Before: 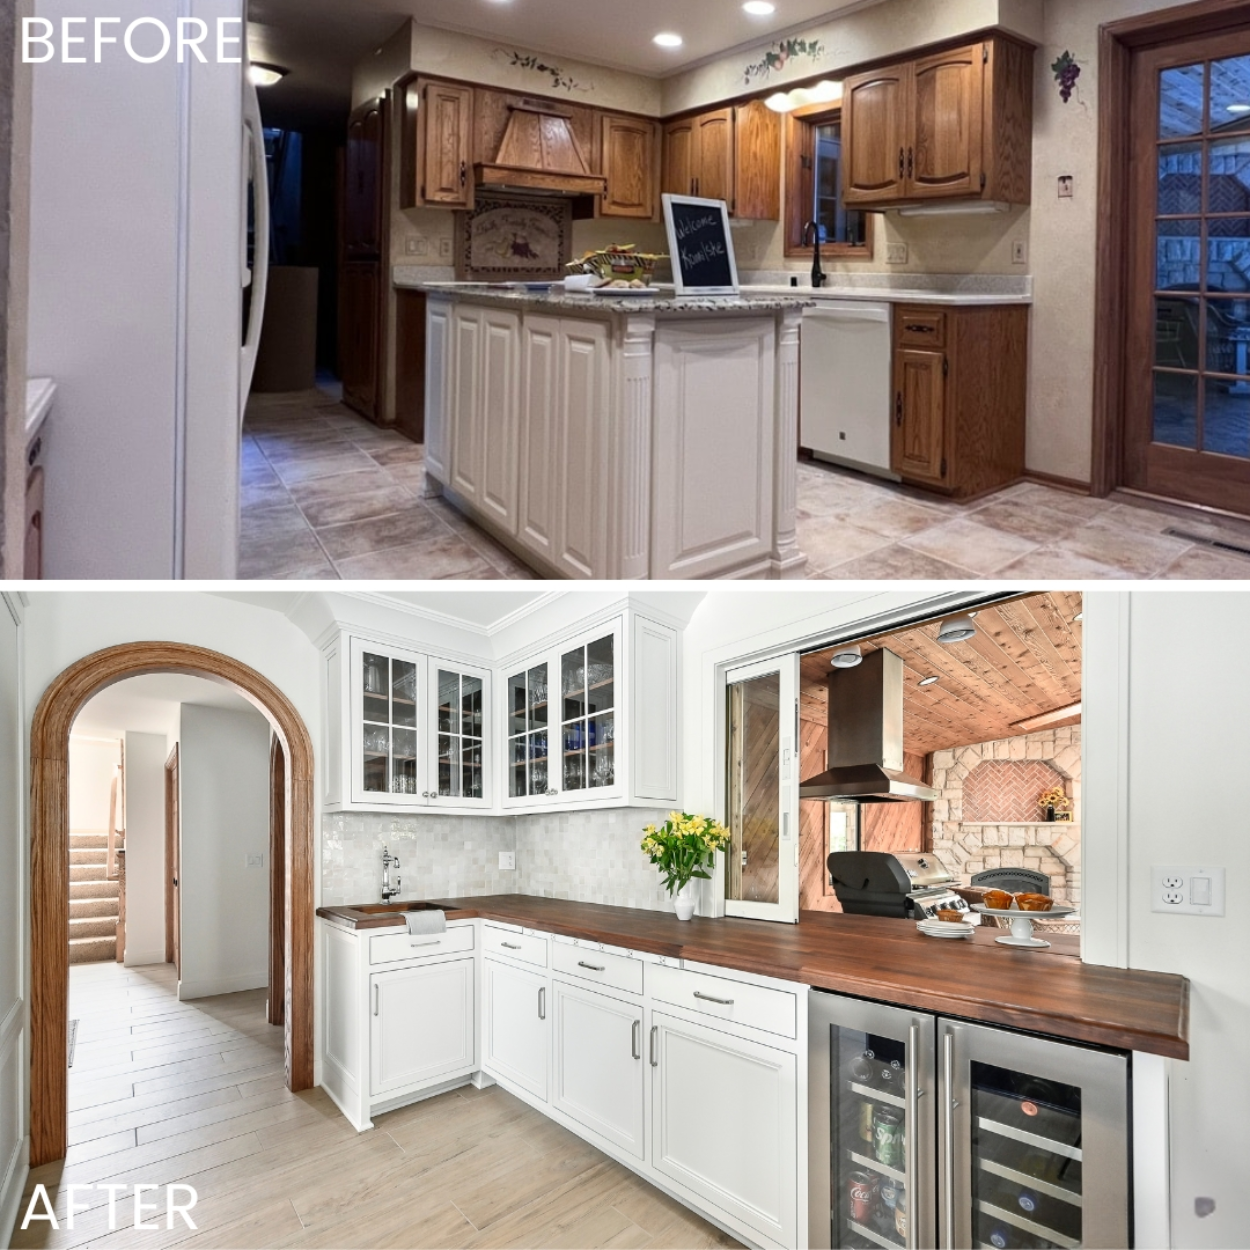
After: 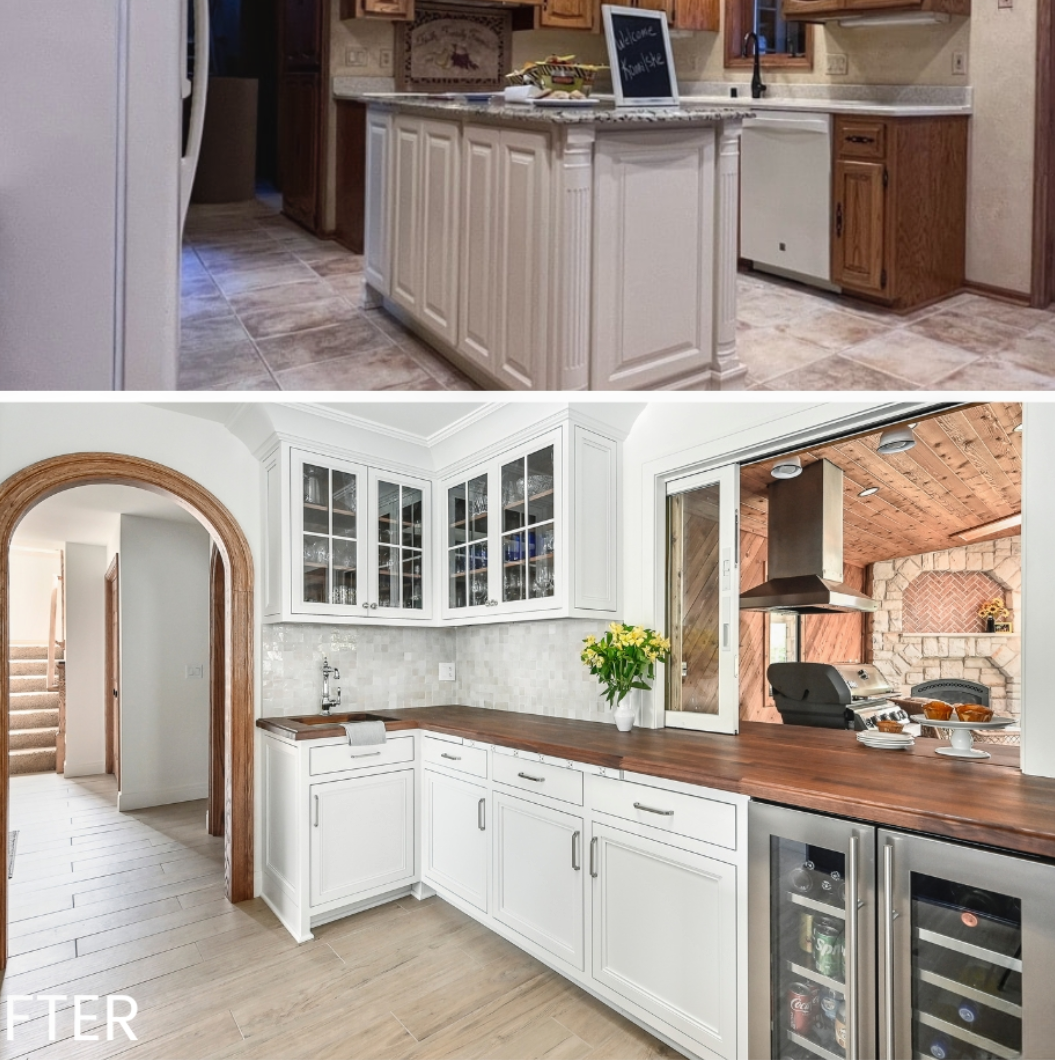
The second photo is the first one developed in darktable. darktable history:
crop and rotate: left 4.871%, top 15.134%, right 10.665%
local contrast: detail 109%
